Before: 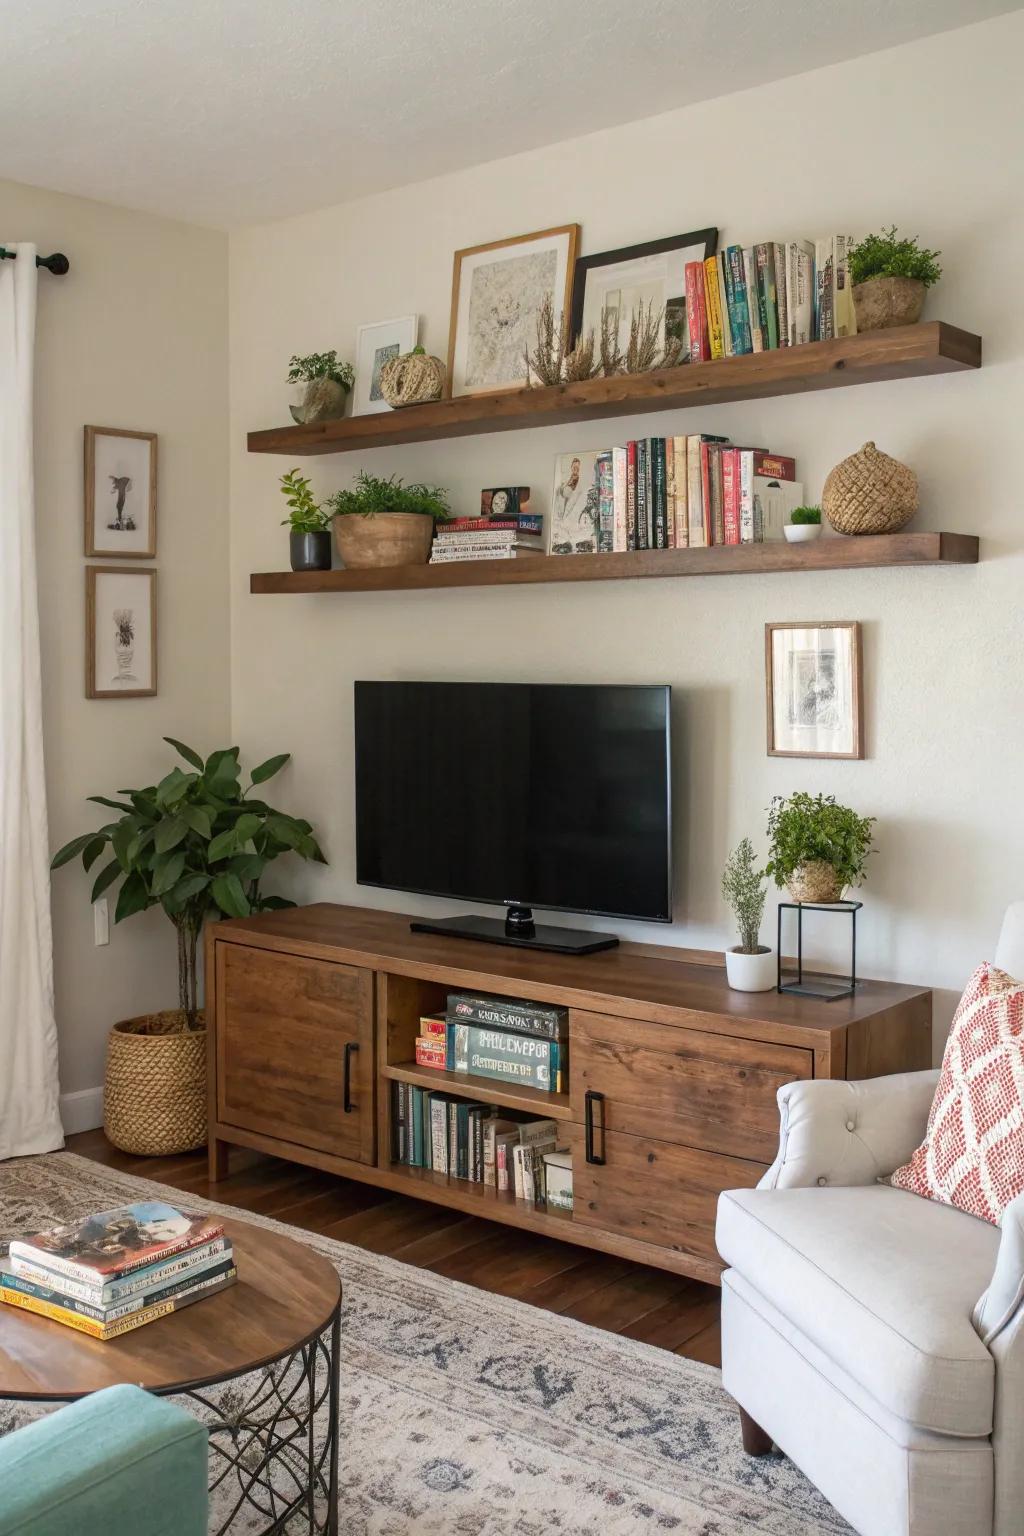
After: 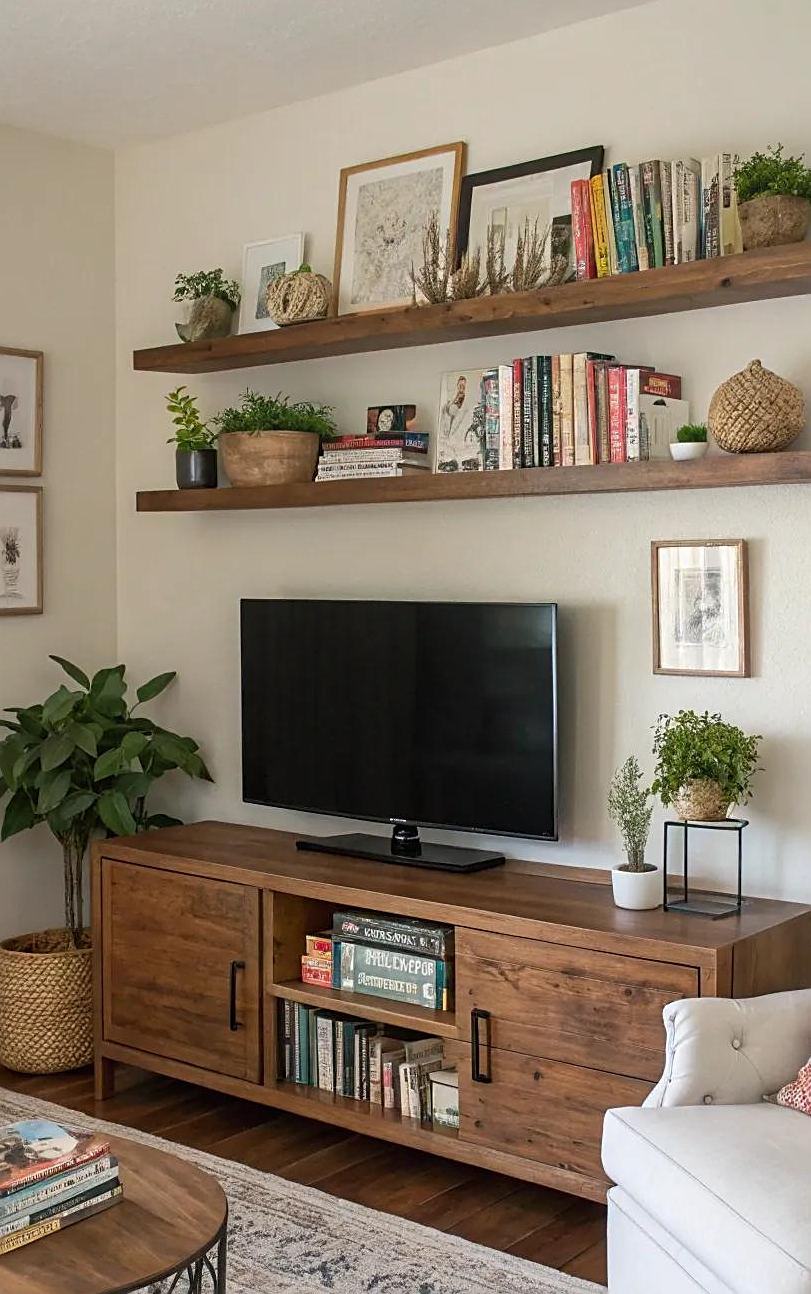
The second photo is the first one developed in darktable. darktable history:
crop: left 11.225%, top 5.381%, right 9.565%, bottom 10.314%
sharpen: on, module defaults
